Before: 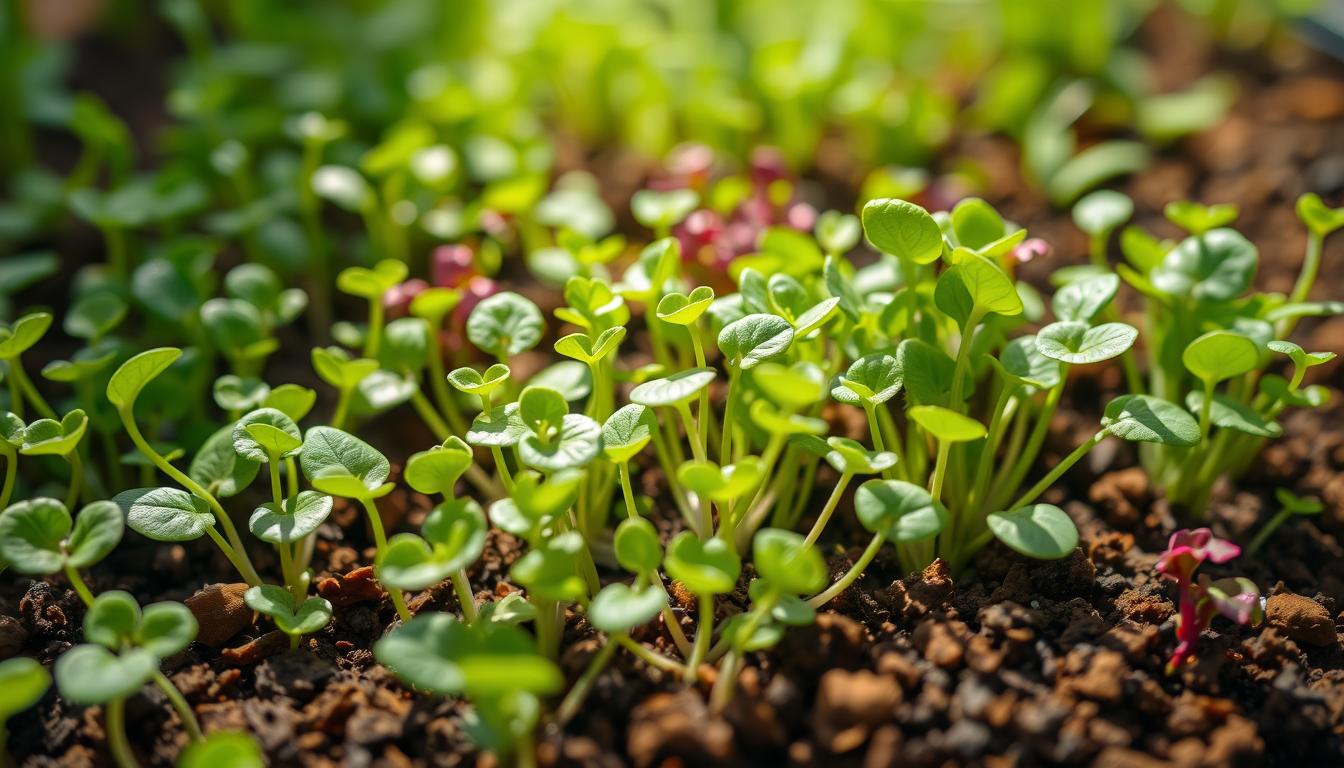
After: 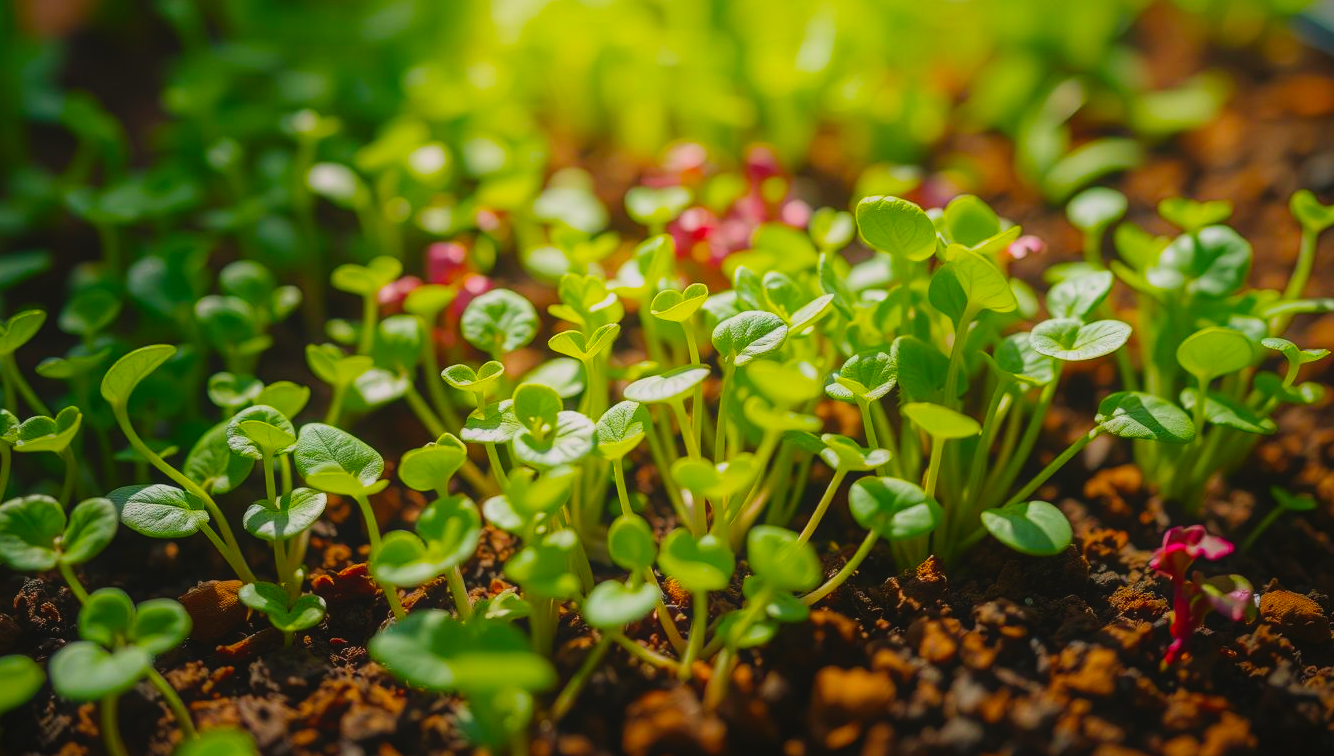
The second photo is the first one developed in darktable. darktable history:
color correction: highlights a* 3.13, highlights b* -1.53, shadows a* -0.107, shadows b* 1.98, saturation 0.979
color balance rgb: shadows lift › chroma 0.773%, shadows lift › hue 115.91°, linear chroma grading › global chroma 14.615%, perceptual saturation grading › global saturation 0.962%, perceptual brilliance grading › global brilliance -1.809%, perceptual brilliance grading › highlights -1.433%, perceptual brilliance grading › mid-tones -1.967%, perceptual brilliance grading › shadows -1.263%, global vibrance 29.59%
tone curve: curves: ch0 [(0, 0.021) (0.049, 0.044) (0.158, 0.113) (0.351, 0.331) (0.485, 0.505) (0.656, 0.696) (0.868, 0.887) (1, 0.969)]; ch1 [(0, 0) (0.322, 0.328) (0.434, 0.438) (0.473, 0.477) (0.502, 0.503) (0.522, 0.526) (0.564, 0.591) (0.602, 0.632) (0.677, 0.701) (0.859, 0.885) (1, 1)]; ch2 [(0, 0) (0.33, 0.301) (0.452, 0.434) (0.502, 0.505) (0.535, 0.554) (0.565, 0.598) (0.618, 0.629) (1, 1)], preserve colors none
crop: left 0.503%, top 0.469%, right 0.212%, bottom 0.964%
contrast equalizer: y [[0.545, 0.572, 0.59, 0.59, 0.571, 0.545], [0.5 ×6], [0.5 ×6], [0 ×6], [0 ×6]], mix -0.989
